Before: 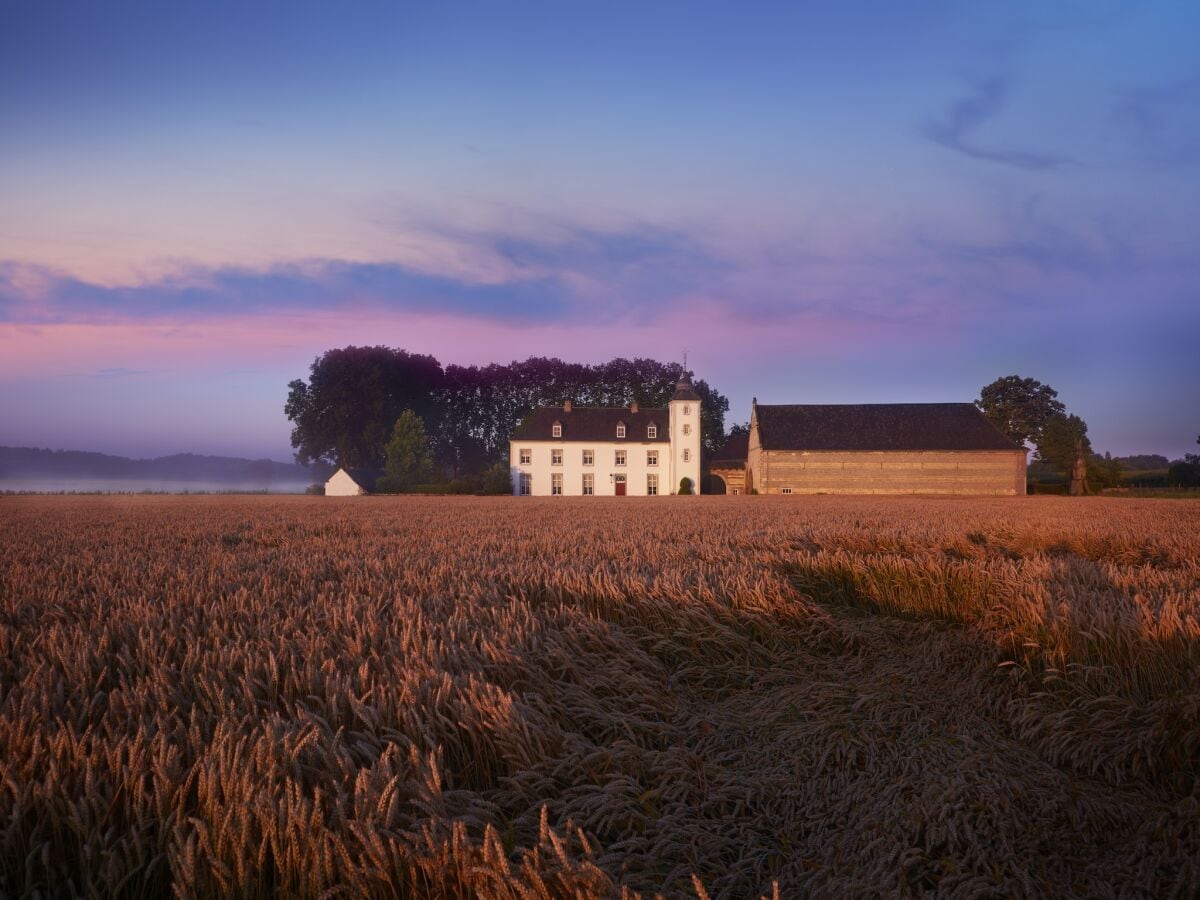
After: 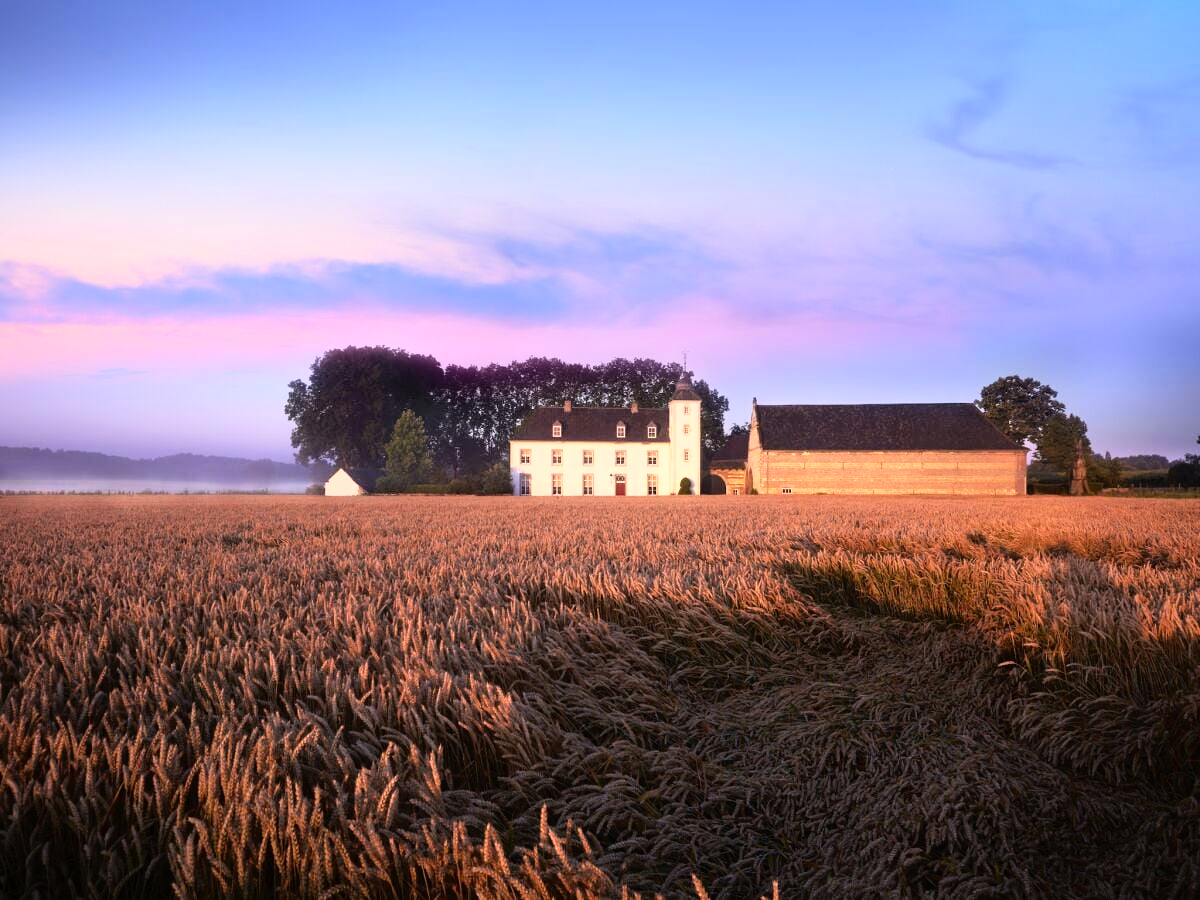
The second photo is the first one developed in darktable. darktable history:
base curve: curves: ch0 [(0, 0) (0.012, 0.01) (0.073, 0.168) (0.31, 0.711) (0.645, 0.957) (1, 1)], preserve colors average RGB
